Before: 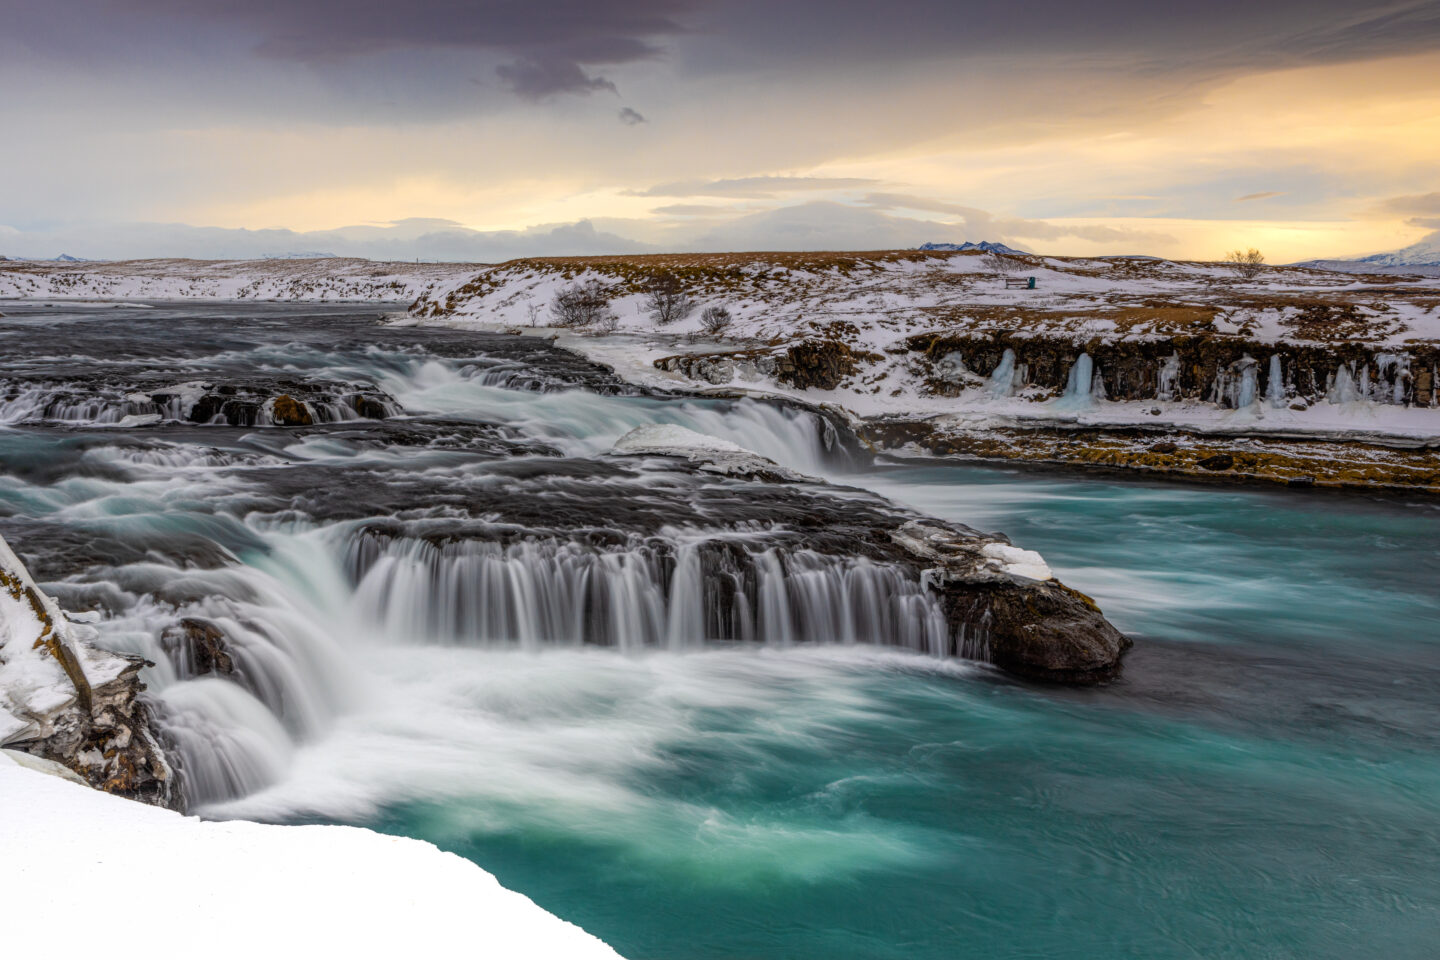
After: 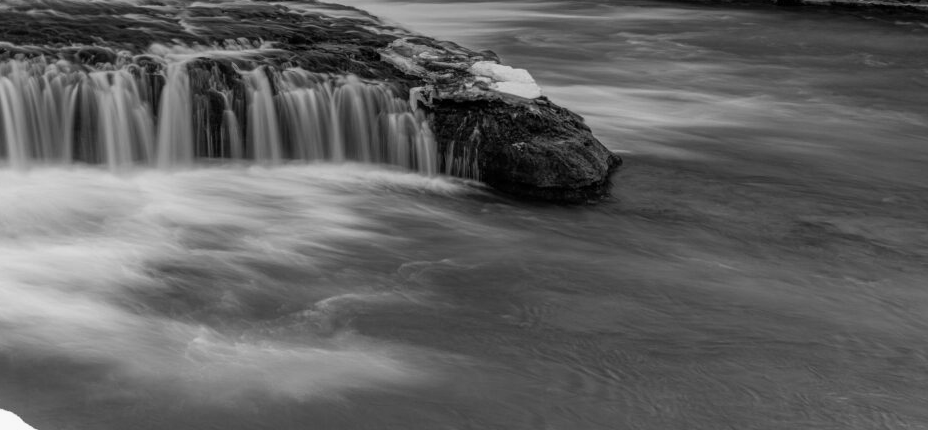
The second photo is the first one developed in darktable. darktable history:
monochrome: a -35.87, b 49.73, size 1.7
crop and rotate: left 35.509%, top 50.238%, bottom 4.934%
